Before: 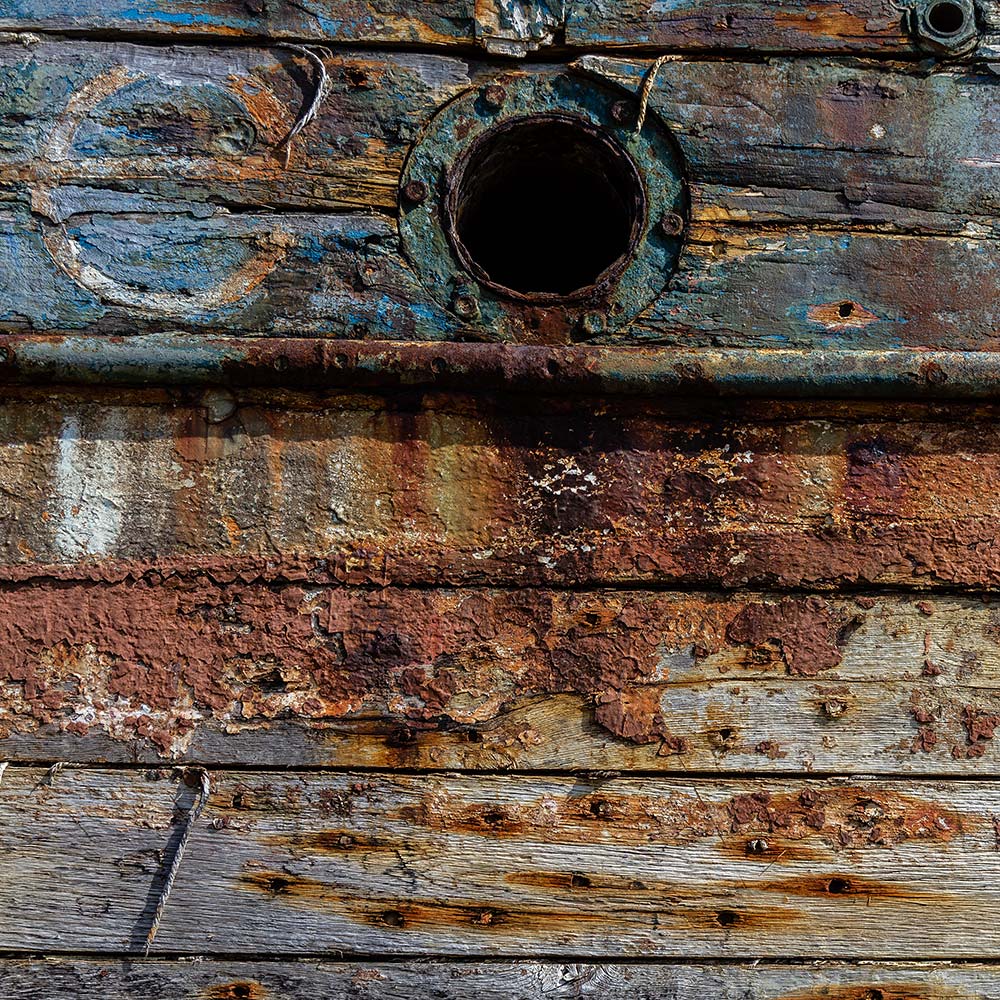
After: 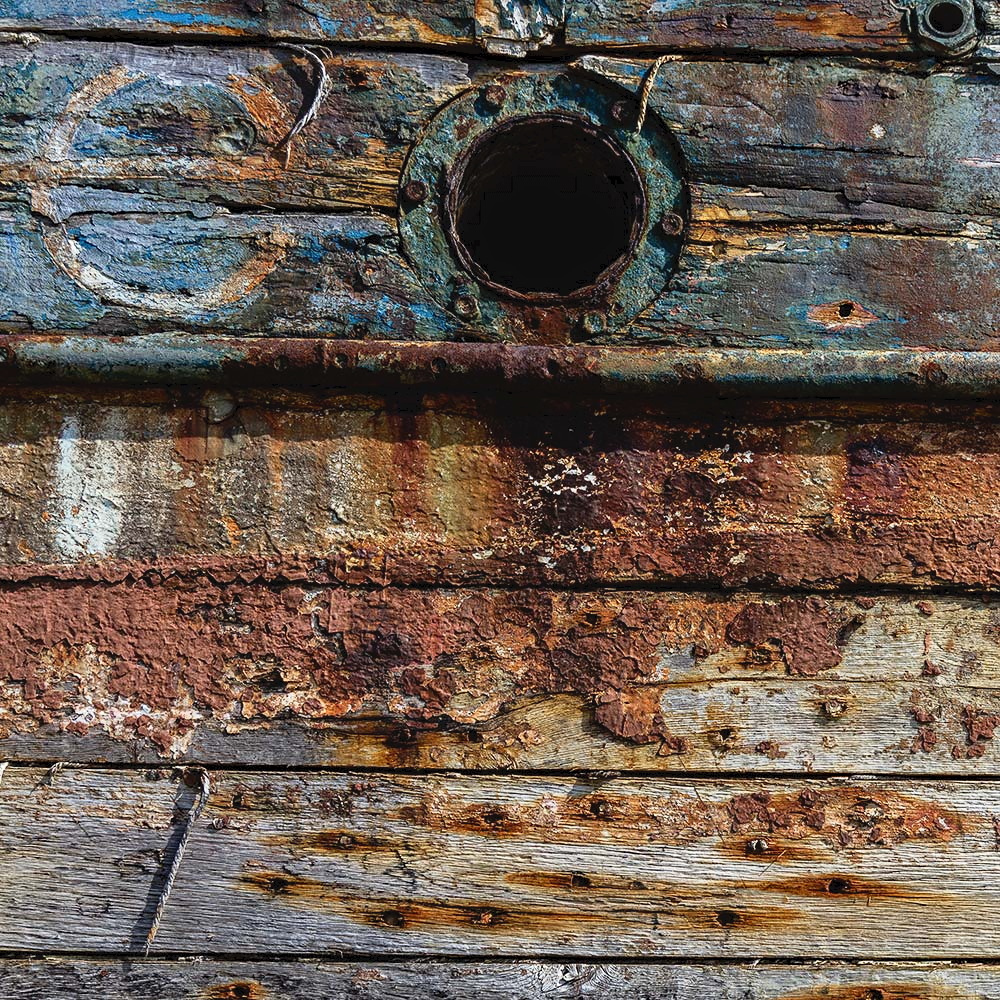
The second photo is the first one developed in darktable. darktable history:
tone curve: curves: ch0 [(0, 0) (0.003, 0.045) (0.011, 0.051) (0.025, 0.057) (0.044, 0.074) (0.069, 0.096) (0.1, 0.125) (0.136, 0.16) (0.177, 0.201) (0.224, 0.242) (0.277, 0.299) (0.335, 0.362) (0.399, 0.432) (0.468, 0.512) (0.543, 0.601) (0.623, 0.691) (0.709, 0.786) (0.801, 0.876) (0.898, 0.927) (1, 1)], color space Lab, independent channels, preserve colors none
haze removal: compatibility mode true, adaptive false
